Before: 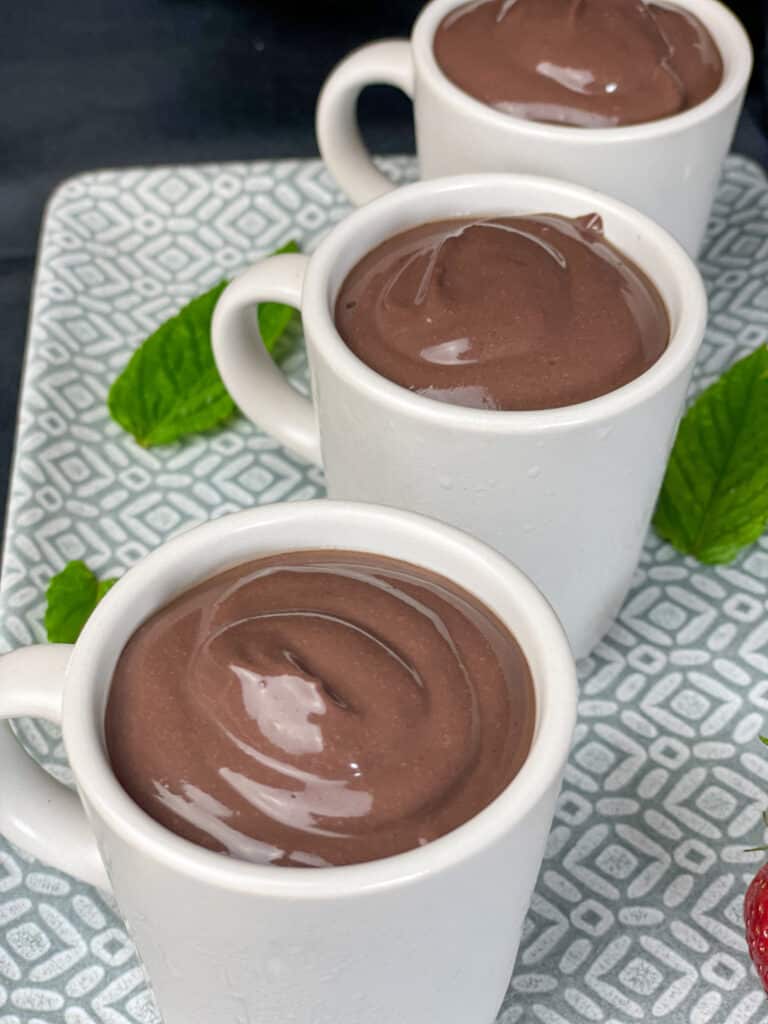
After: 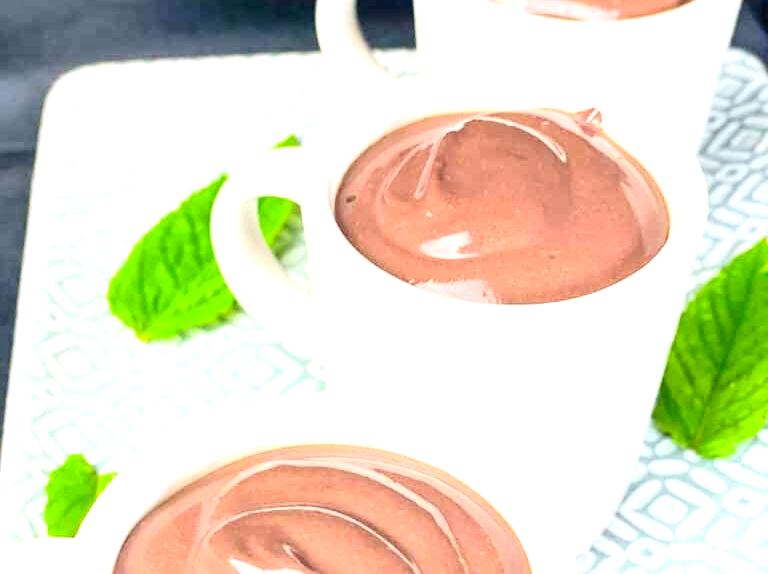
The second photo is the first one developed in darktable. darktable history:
contrast brightness saturation: contrast 0.231, brightness 0.109, saturation 0.295
tone equalizer: mask exposure compensation -0.515 EV
exposure: black level correction 0.001, exposure 1.805 EV, compensate highlight preservation false
crop and rotate: top 10.43%, bottom 33.477%
